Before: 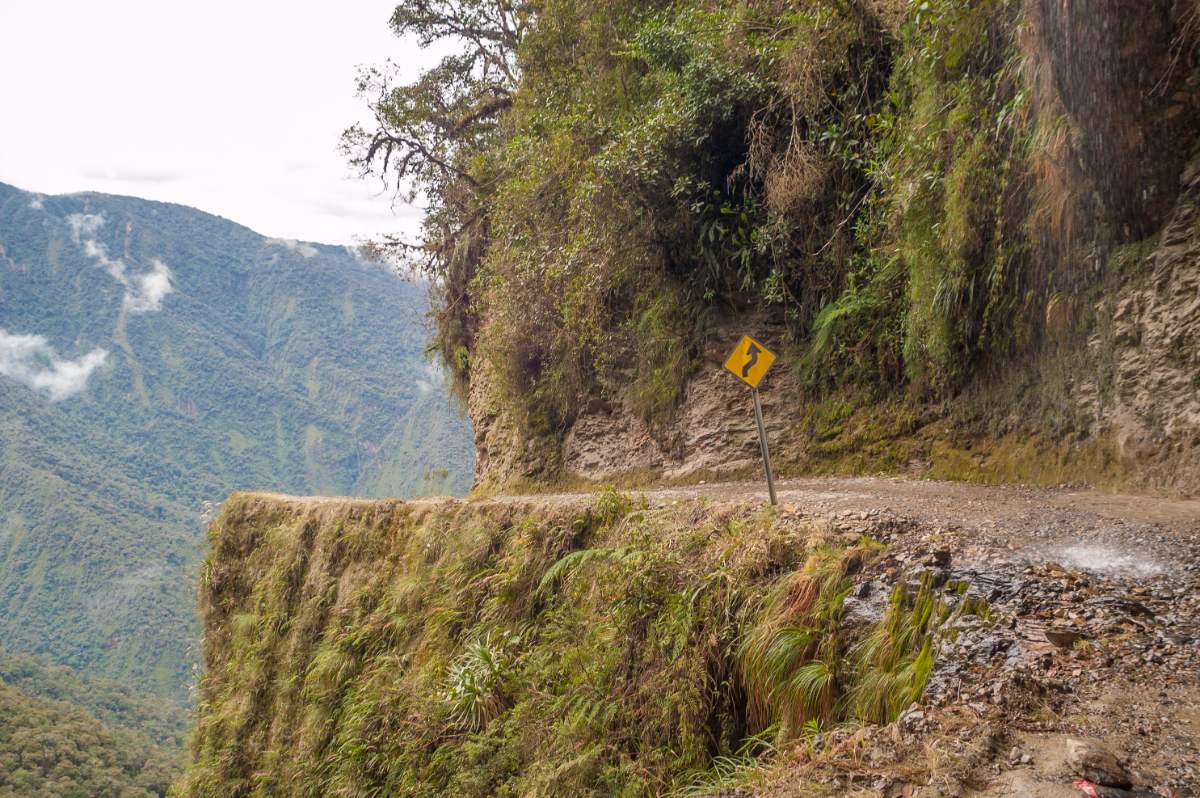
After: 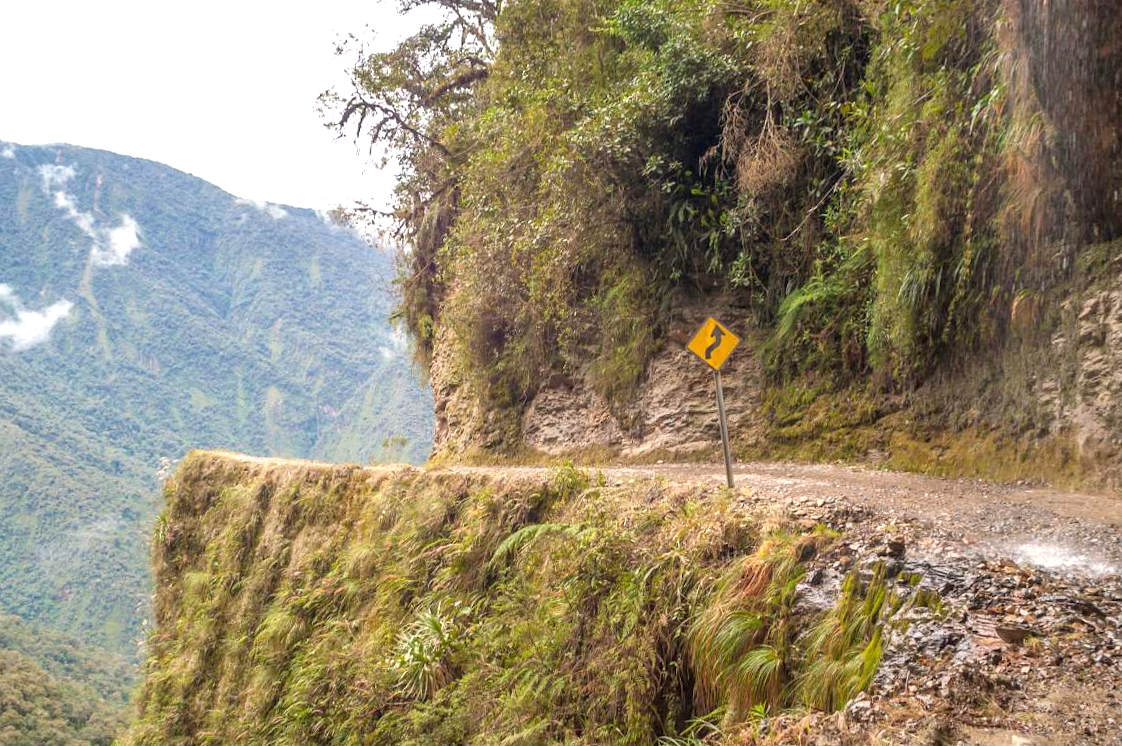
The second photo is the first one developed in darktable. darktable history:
crop and rotate: angle -2.69°
exposure: exposure 0.601 EV, compensate exposure bias true, compensate highlight preservation false
tone equalizer: on, module defaults
